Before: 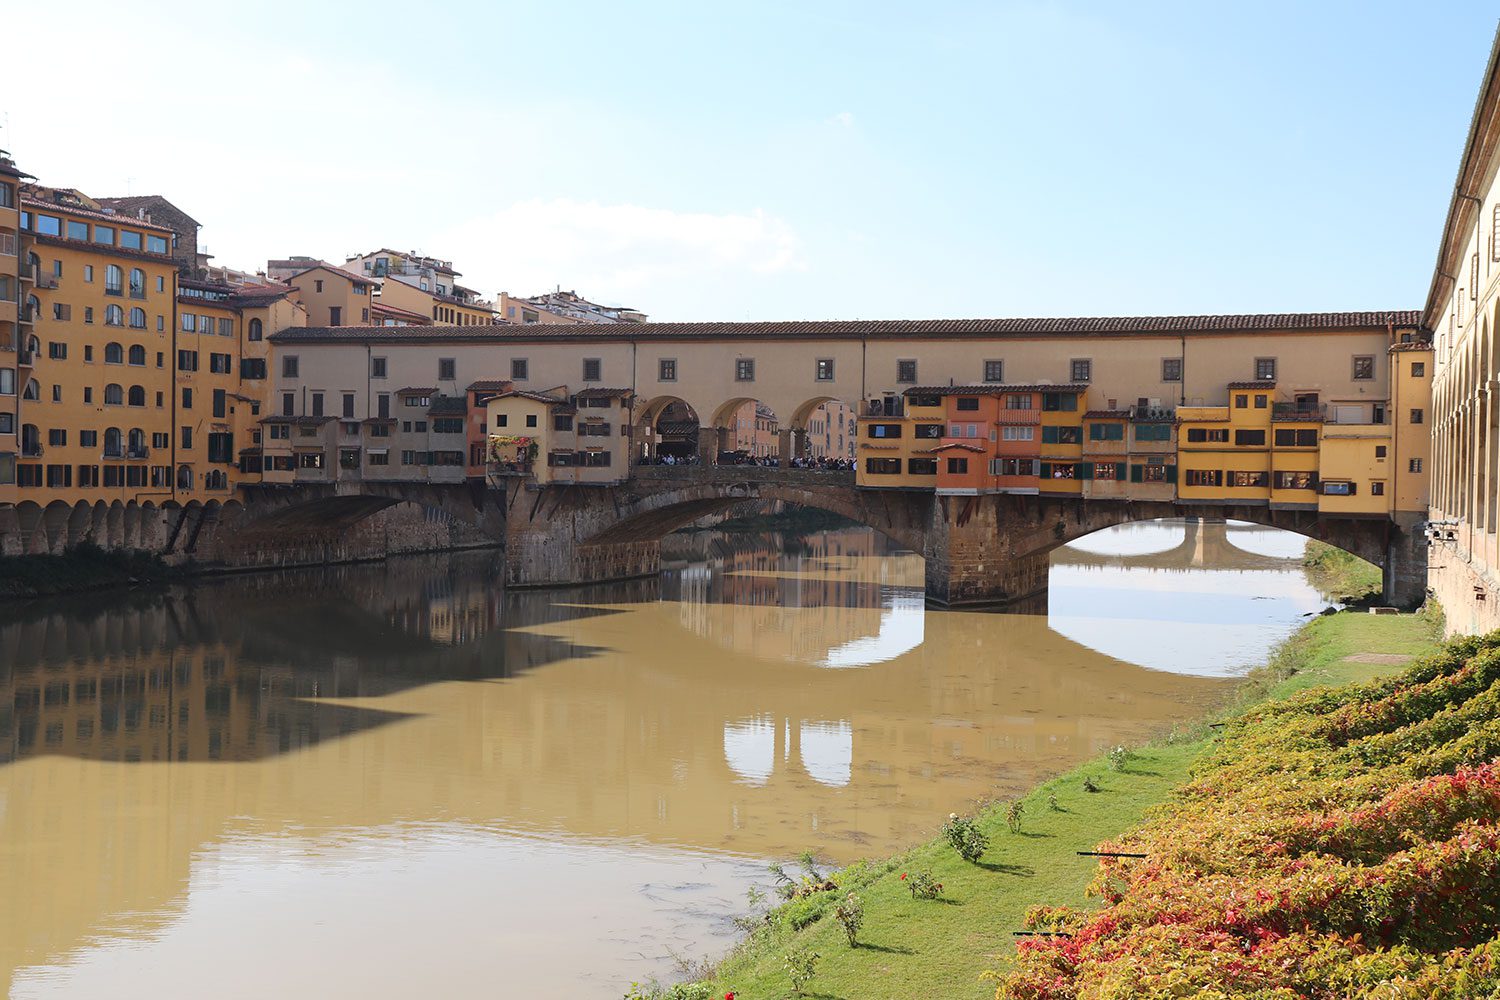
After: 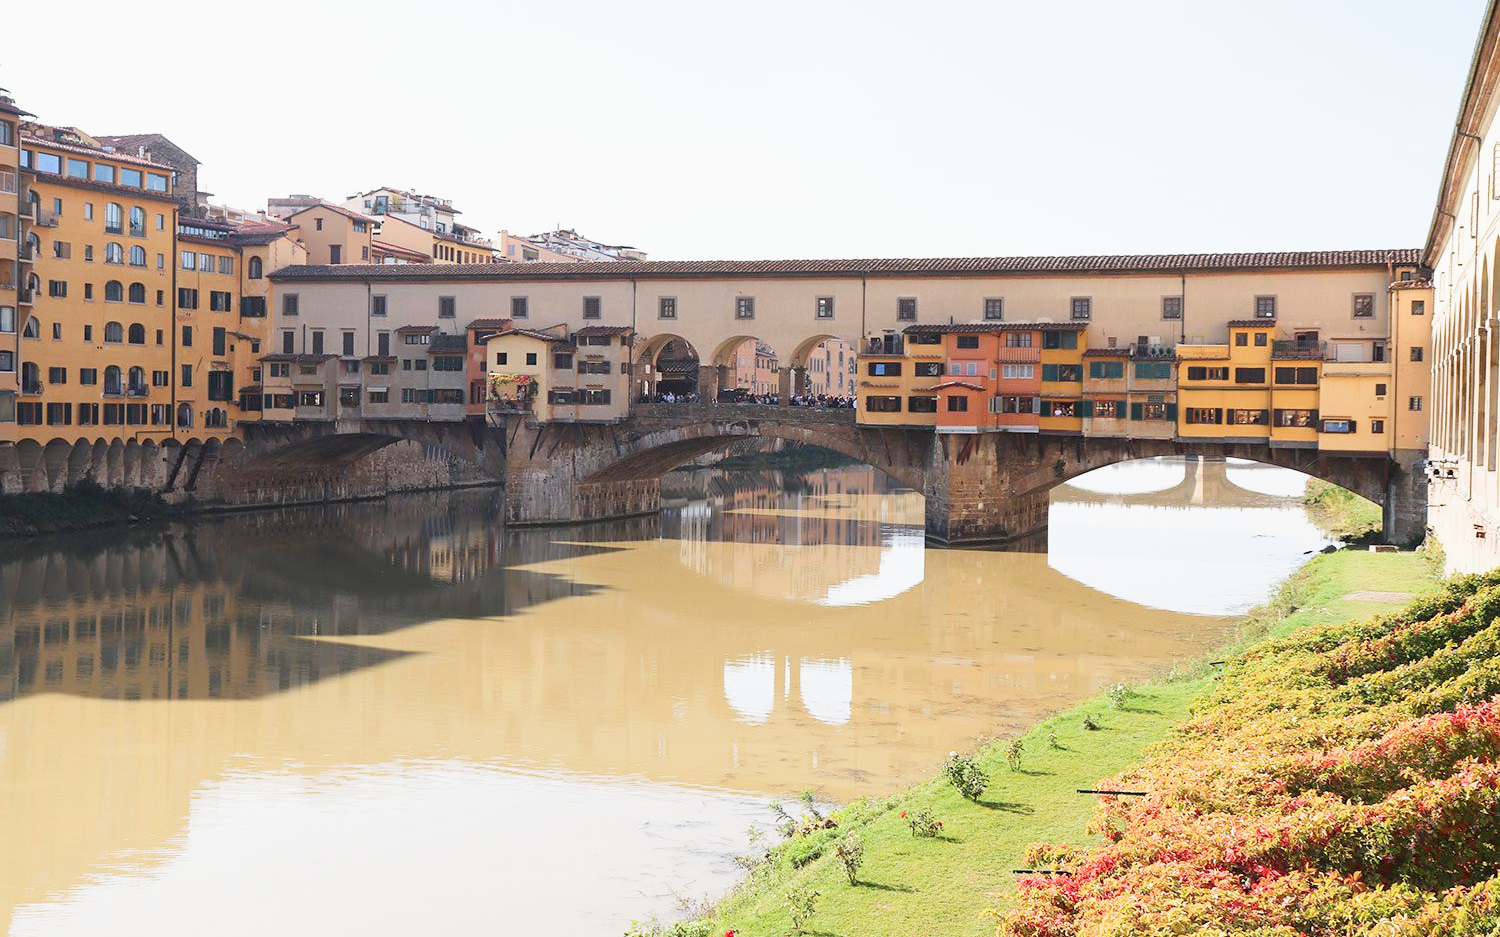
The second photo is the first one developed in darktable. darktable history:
exposure: black level correction 0.001, exposure 1.05 EV, compensate exposure bias true, compensate highlight preservation false
sigmoid: contrast 1.22, skew 0.65
crop and rotate: top 6.25%
